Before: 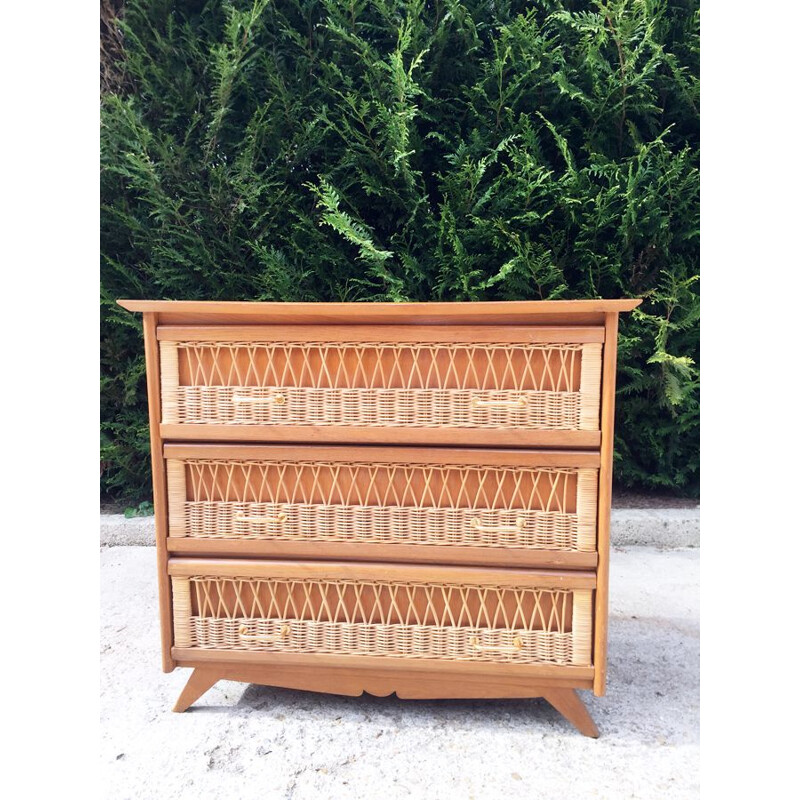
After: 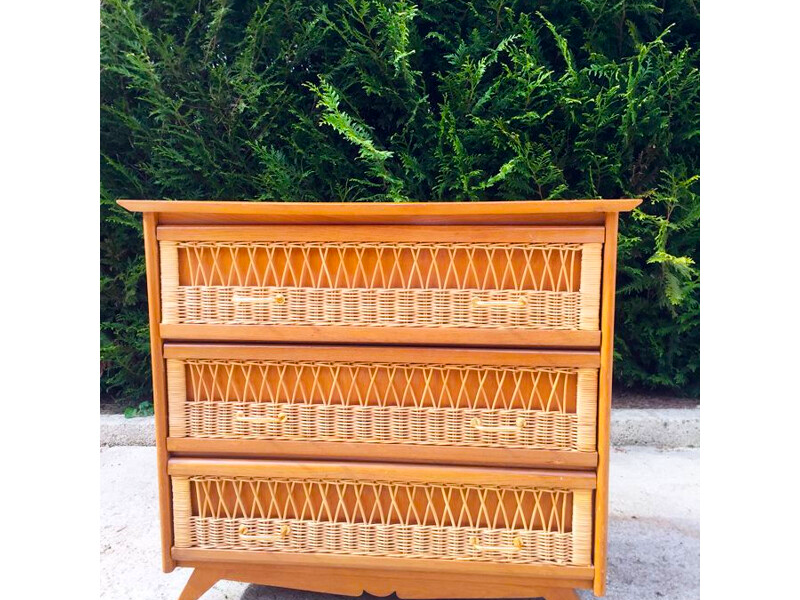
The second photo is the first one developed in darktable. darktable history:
crop and rotate: top 12.5%, bottom 12.5%
color balance rgb: linear chroma grading › global chroma 10%, perceptual saturation grading › global saturation 30%, global vibrance 10%
